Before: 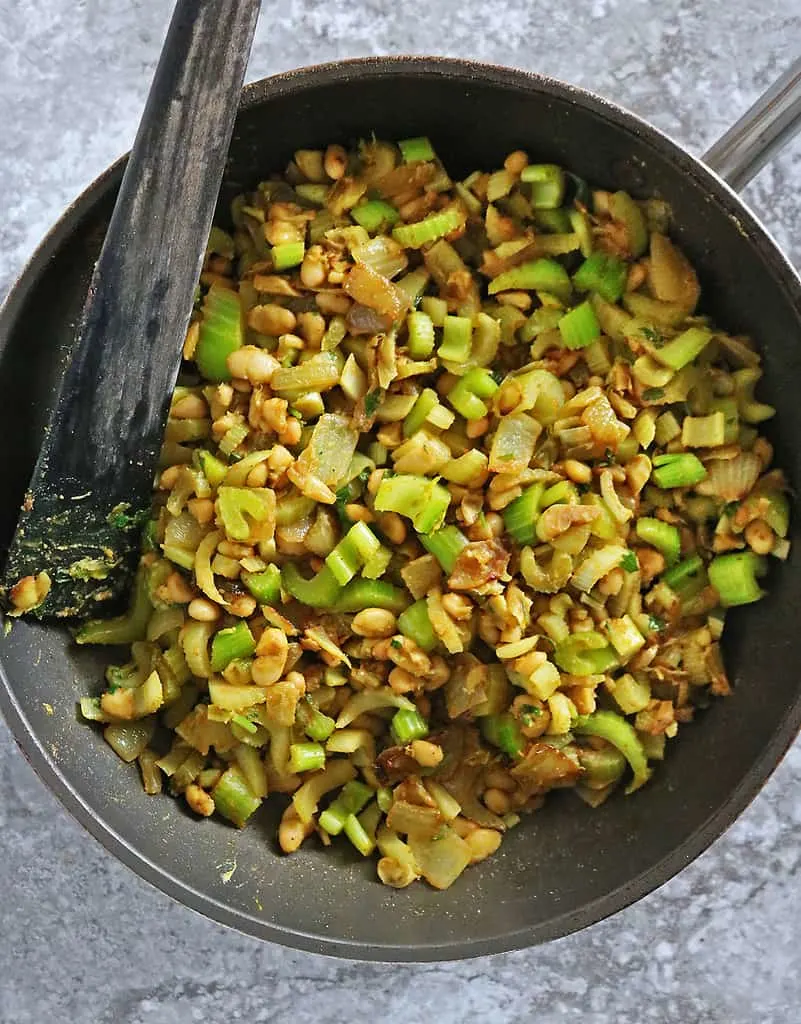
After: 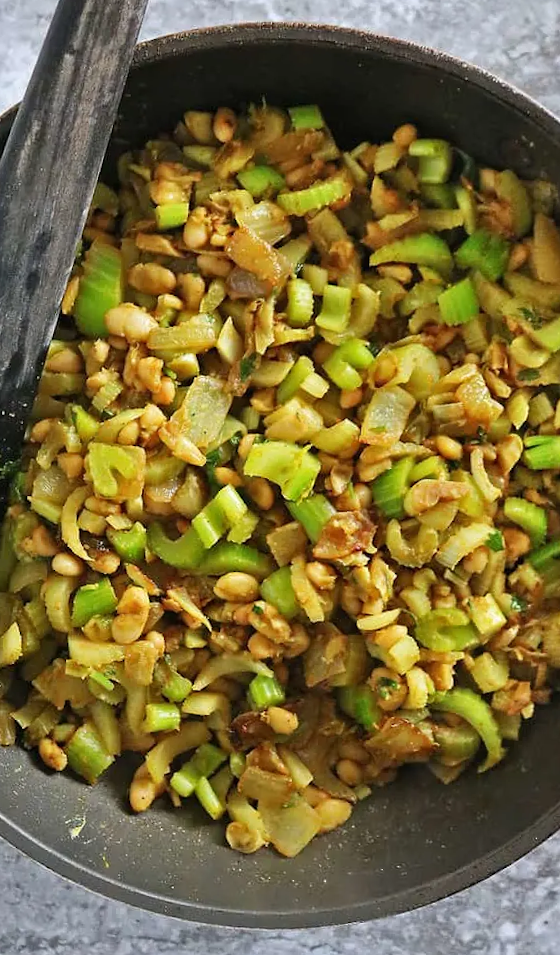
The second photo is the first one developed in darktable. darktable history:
crop and rotate: angle -3.27°, left 14.039%, top 0.022%, right 11.045%, bottom 0.025%
